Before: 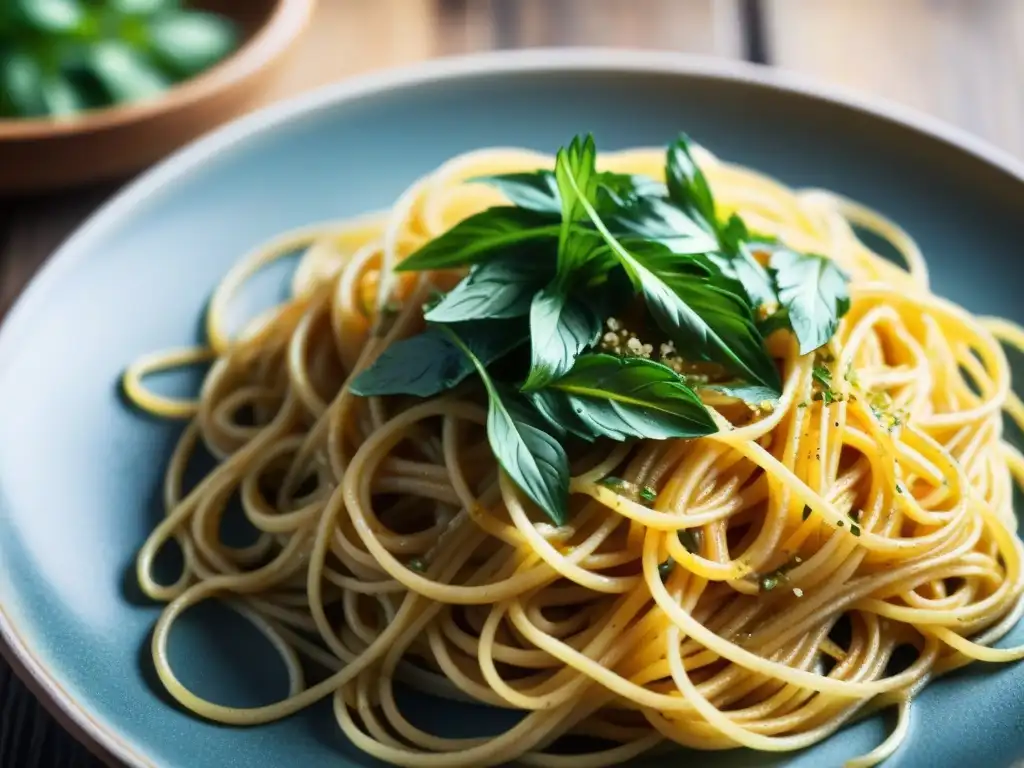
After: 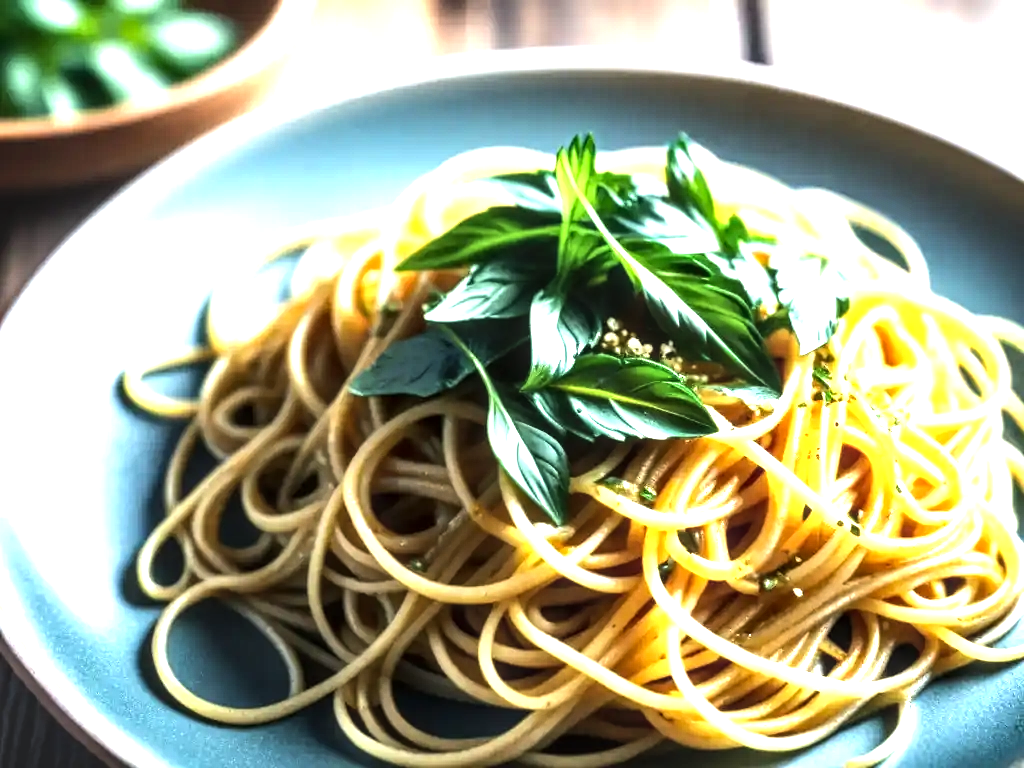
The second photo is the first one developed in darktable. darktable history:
exposure: black level correction 0, exposure 0.7 EV, compensate exposure bias true, compensate highlight preservation false
tone equalizer: -8 EV -0.75 EV, -7 EV -0.7 EV, -6 EV -0.6 EV, -5 EV -0.4 EV, -3 EV 0.4 EV, -2 EV 0.6 EV, -1 EV 0.7 EV, +0 EV 0.75 EV, edges refinement/feathering 500, mask exposure compensation -1.57 EV, preserve details no
local contrast: detail 142%
